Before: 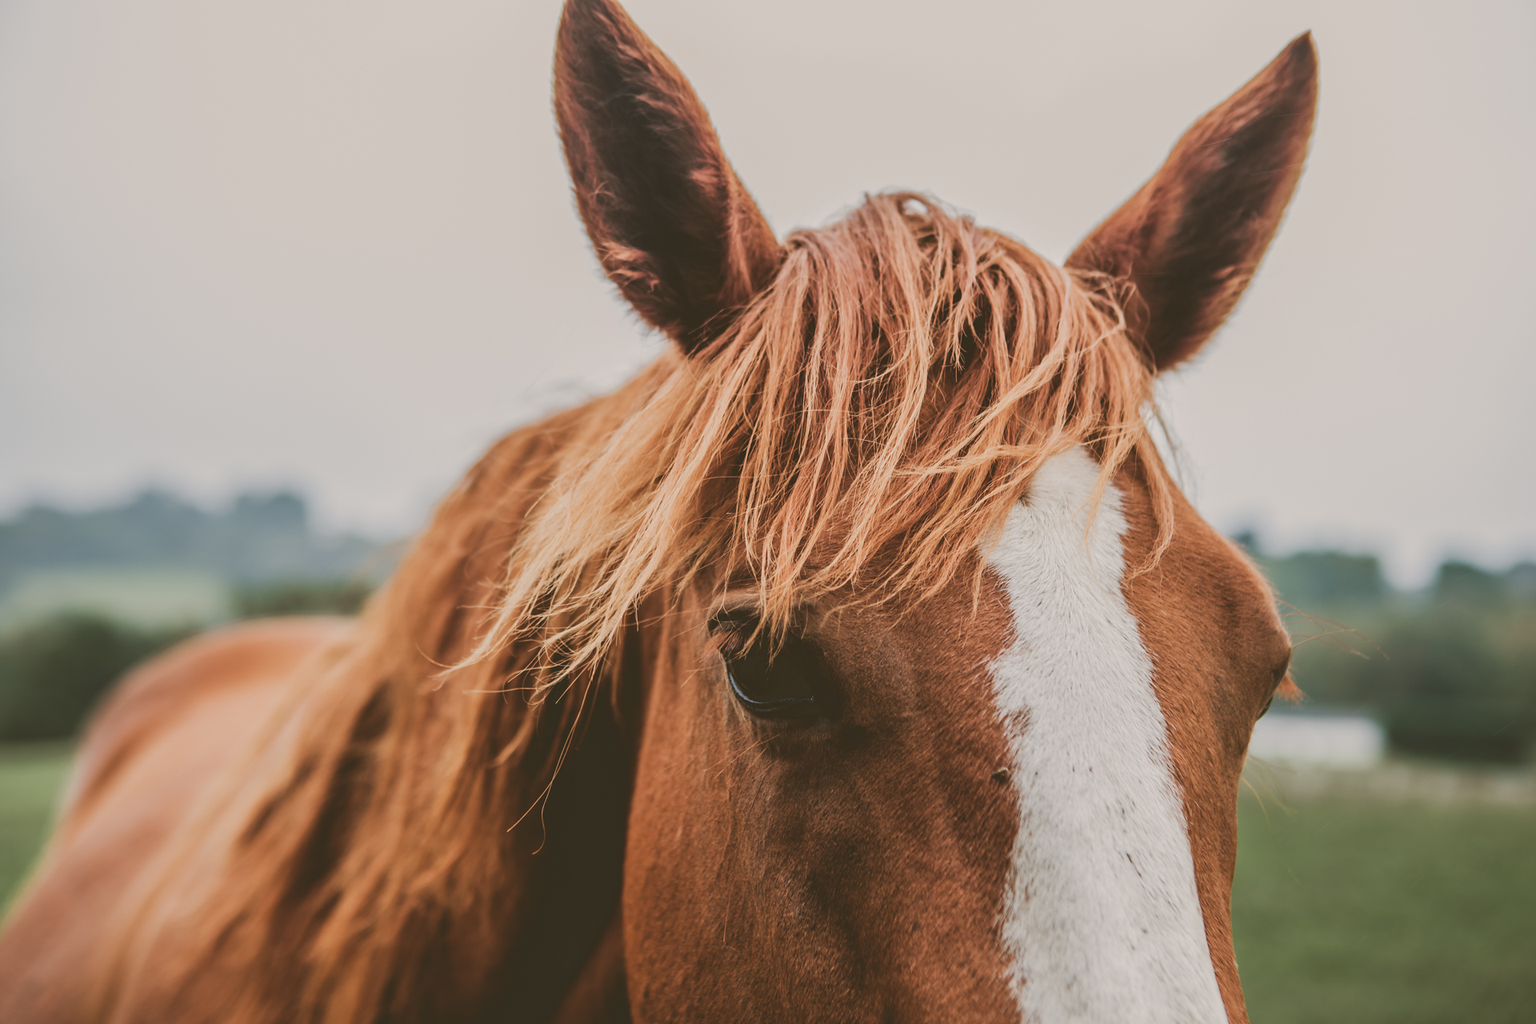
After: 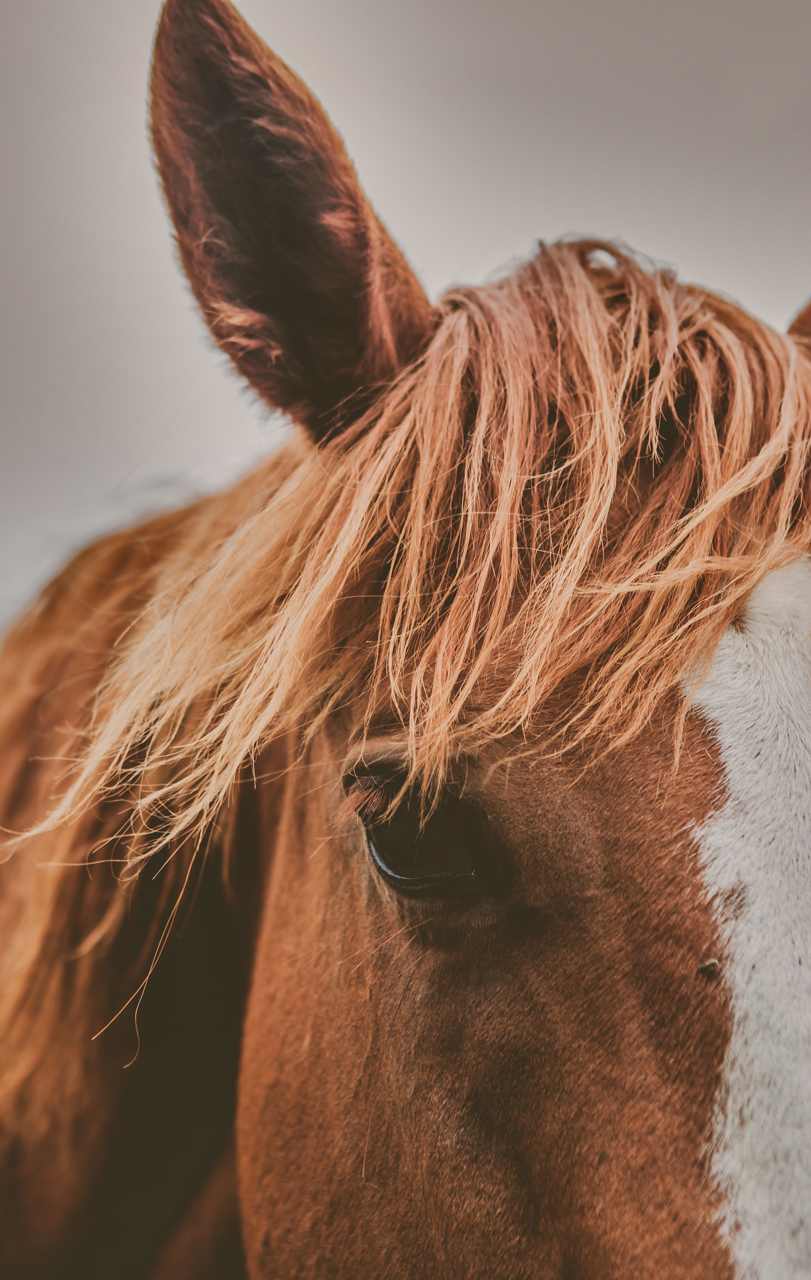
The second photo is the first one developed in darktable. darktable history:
crop: left 28.251%, right 29.492%
shadows and highlights: shadows 24.29, highlights -80.15, soften with gaussian
